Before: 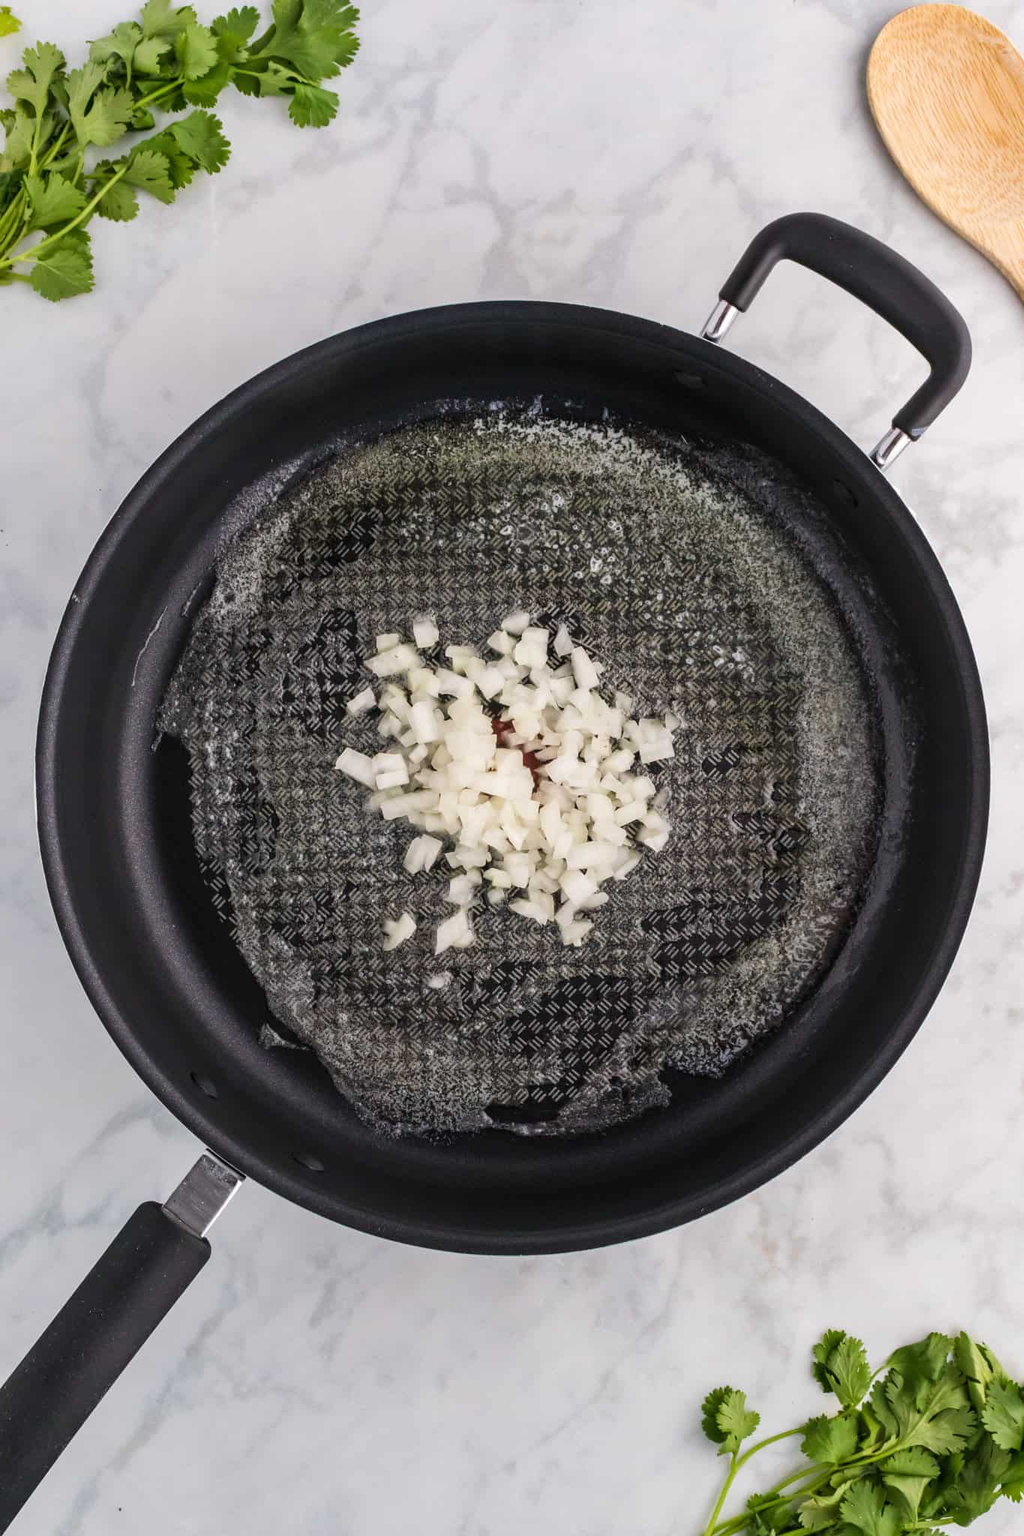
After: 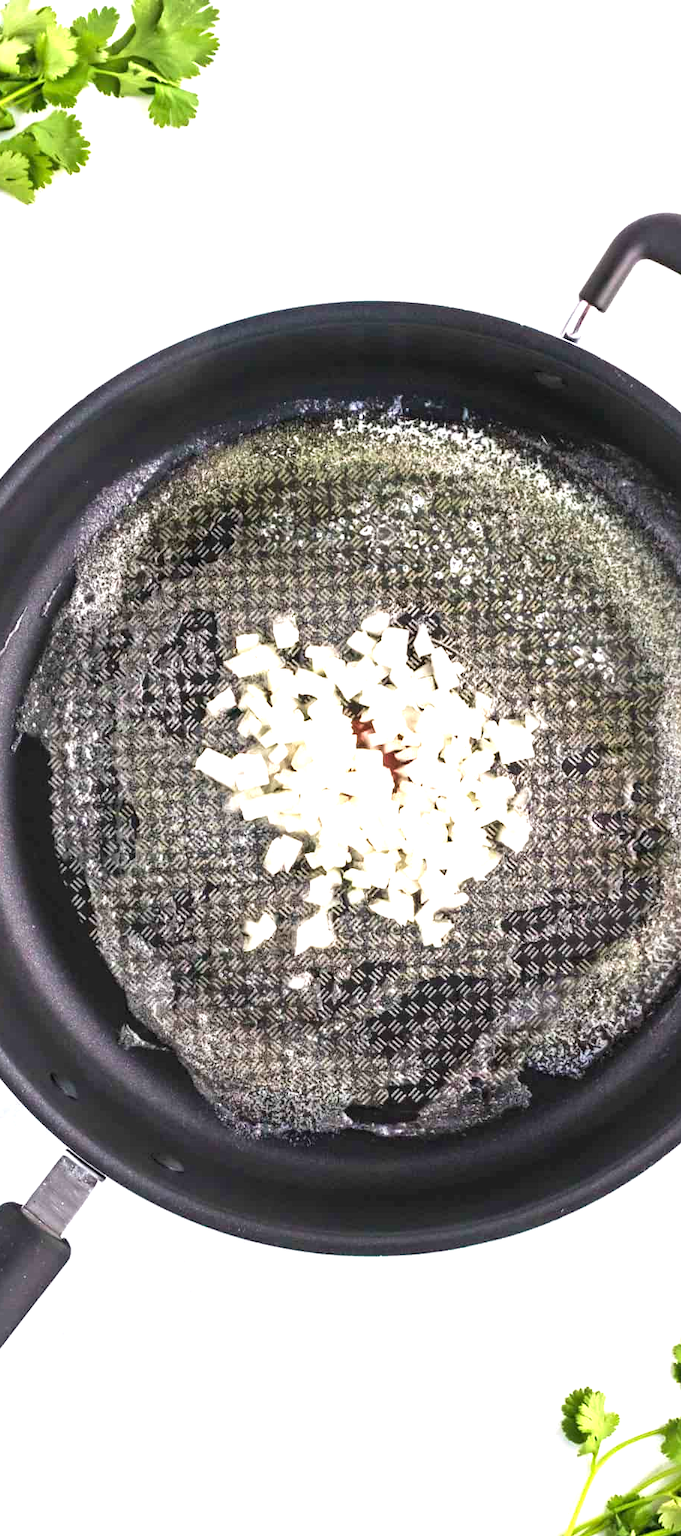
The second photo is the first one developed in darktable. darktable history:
crop and rotate: left 13.718%, right 19.74%
velvia: on, module defaults
exposure: black level correction 0, exposure 1.296 EV, compensate exposure bias true, compensate highlight preservation false
levels: black 0.012%, levels [0, 0.476, 0.951]
